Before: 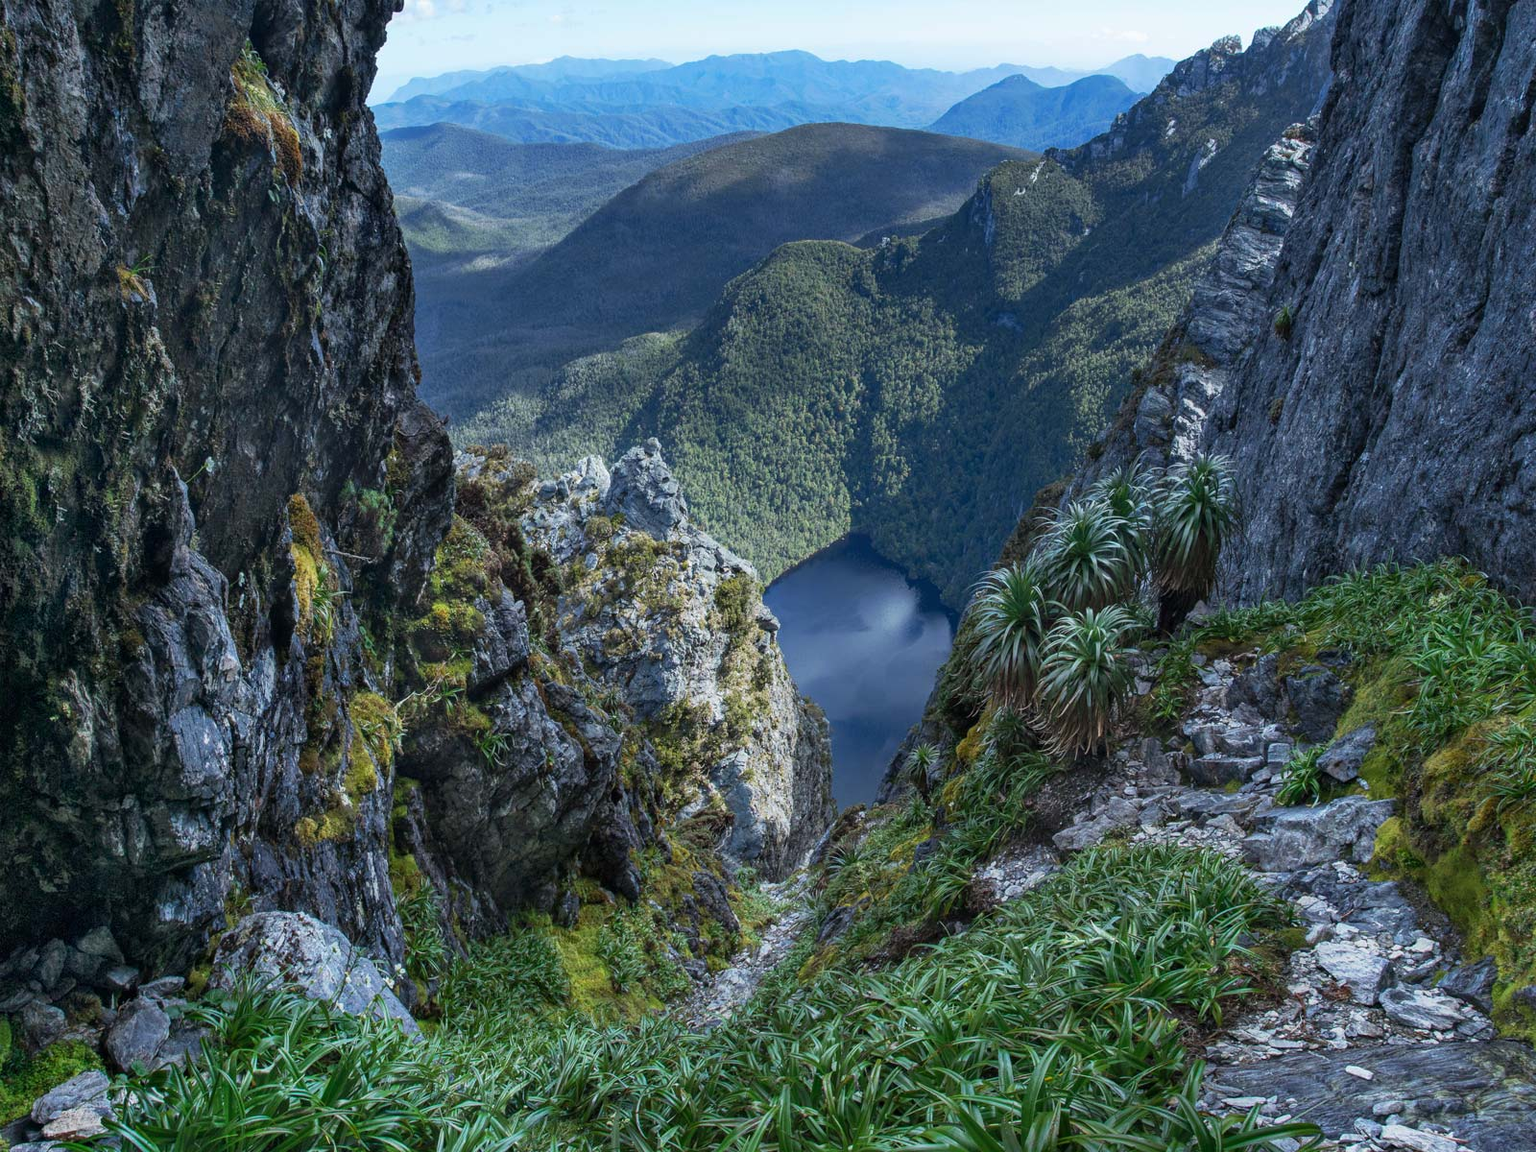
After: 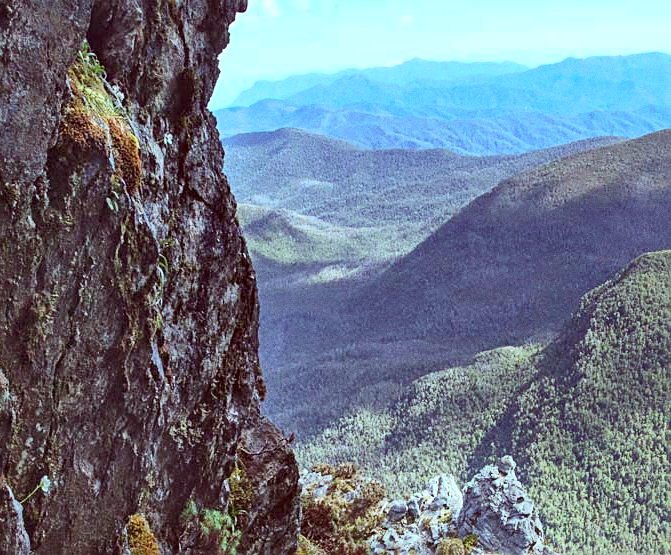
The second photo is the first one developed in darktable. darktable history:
grain: coarseness 0.09 ISO
exposure: exposure 0.191 EV, compensate highlight preservation false
local contrast: mode bilateral grid, contrast 20, coarseness 50, detail 132%, midtone range 0.2
sharpen: on, module defaults
tone curve: curves: ch0 [(0, 0) (0.003, 0.018) (0.011, 0.024) (0.025, 0.038) (0.044, 0.067) (0.069, 0.098) (0.1, 0.13) (0.136, 0.165) (0.177, 0.205) (0.224, 0.249) (0.277, 0.304) (0.335, 0.365) (0.399, 0.432) (0.468, 0.505) (0.543, 0.579) (0.623, 0.652) (0.709, 0.725) (0.801, 0.802) (0.898, 0.876) (1, 1)], preserve colors none
color correction: highlights a* -7.23, highlights b* -0.161, shadows a* 20.08, shadows b* 11.73
contrast brightness saturation: contrast 0.2, brightness 0.16, saturation 0.22
crop and rotate: left 10.817%, top 0.062%, right 47.194%, bottom 53.626%
